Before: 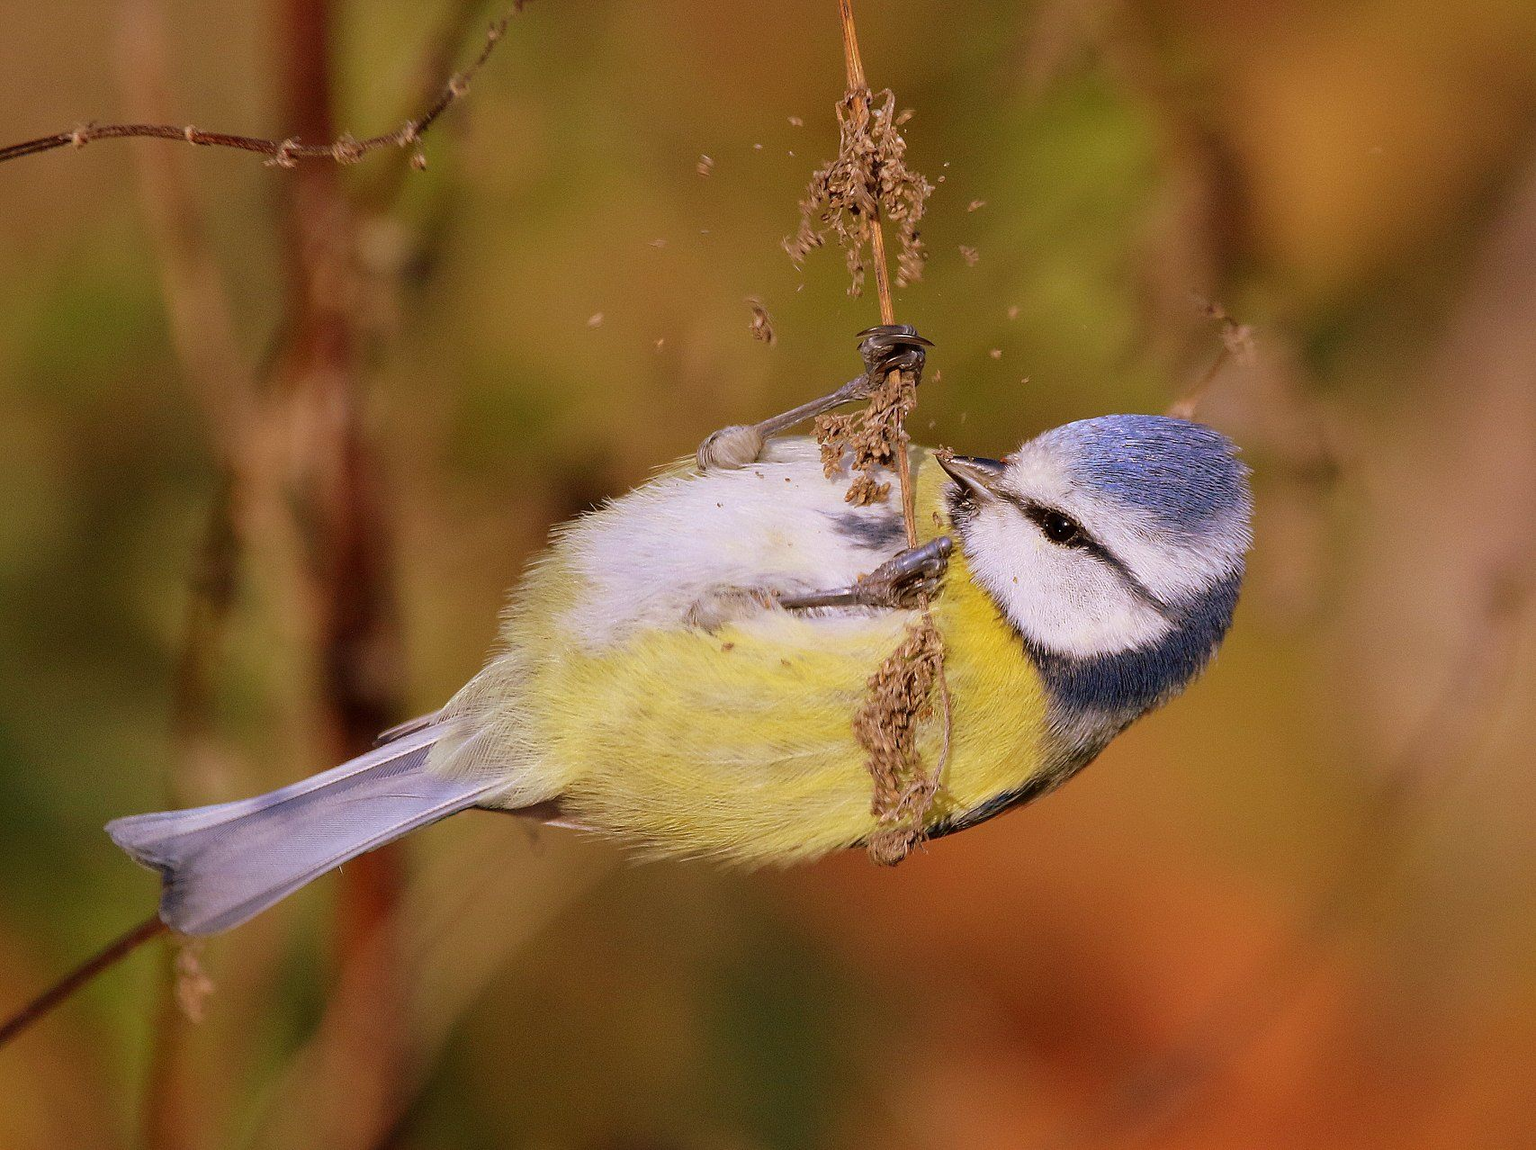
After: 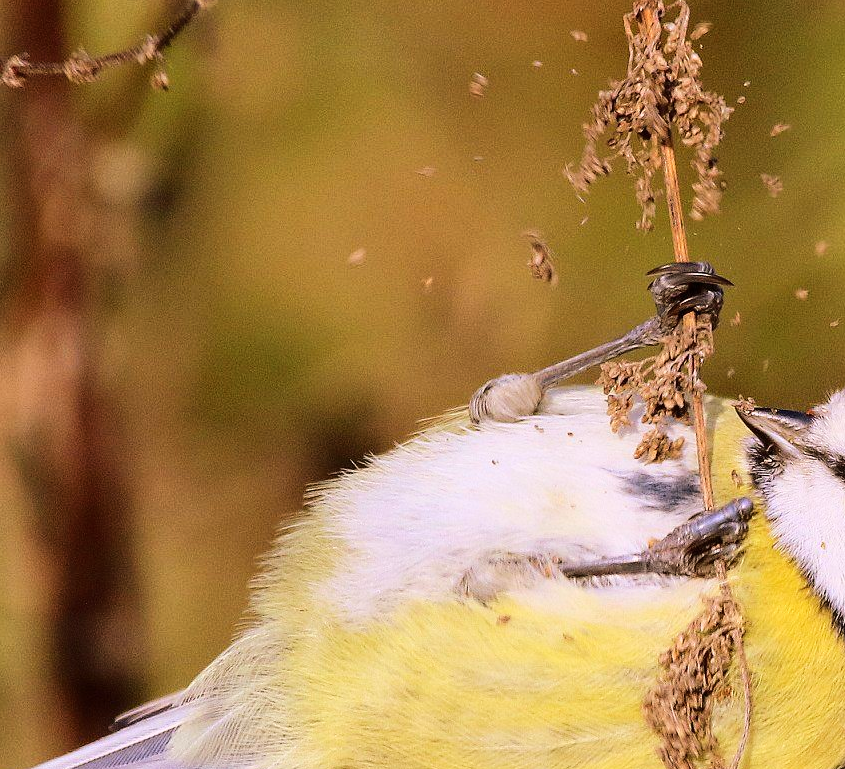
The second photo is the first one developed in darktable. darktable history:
crop: left 17.87%, top 7.78%, right 32.61%, bottom 32.041%
base curve: curves: ch0 [(0, 0) (0.032, 0.025) (0.121, 0.166) (0.206, 0.329) (0.605, 0.79) (1, 1)]
